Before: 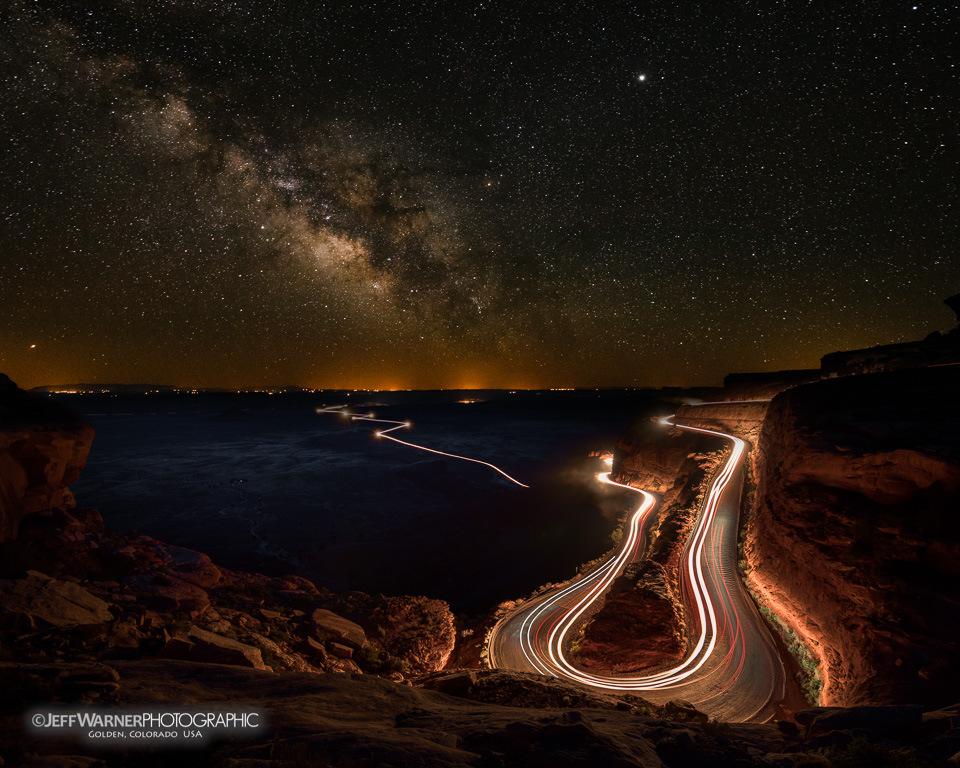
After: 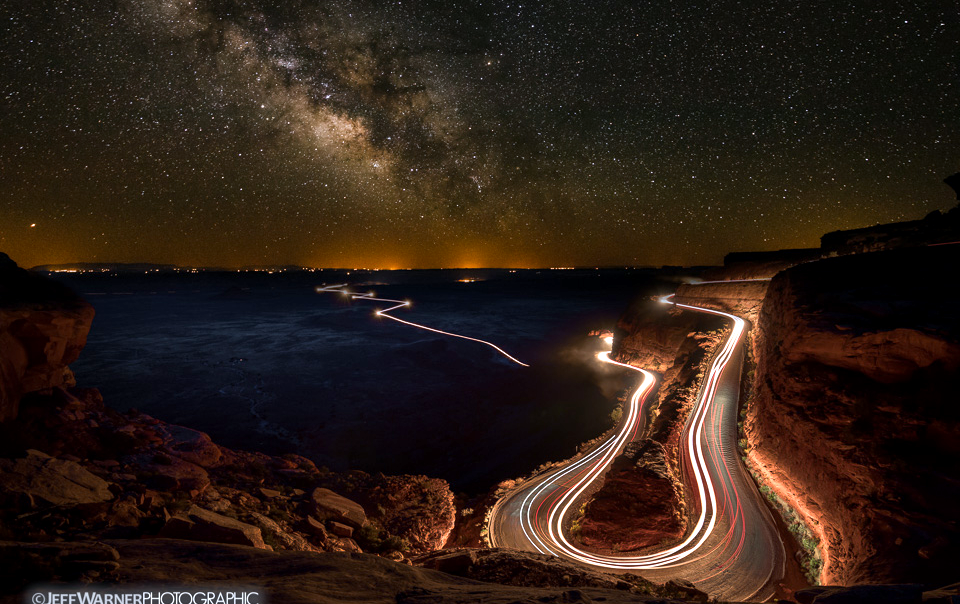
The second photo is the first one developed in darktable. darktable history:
exposure: black level correction 0.001, exposure 0.5 EV, compensate exposure bias true, compensate highlight preservation false
white balance: red 0.954, blue 1.079
crop and rotate: top 15.774%, bottom 5.506%
